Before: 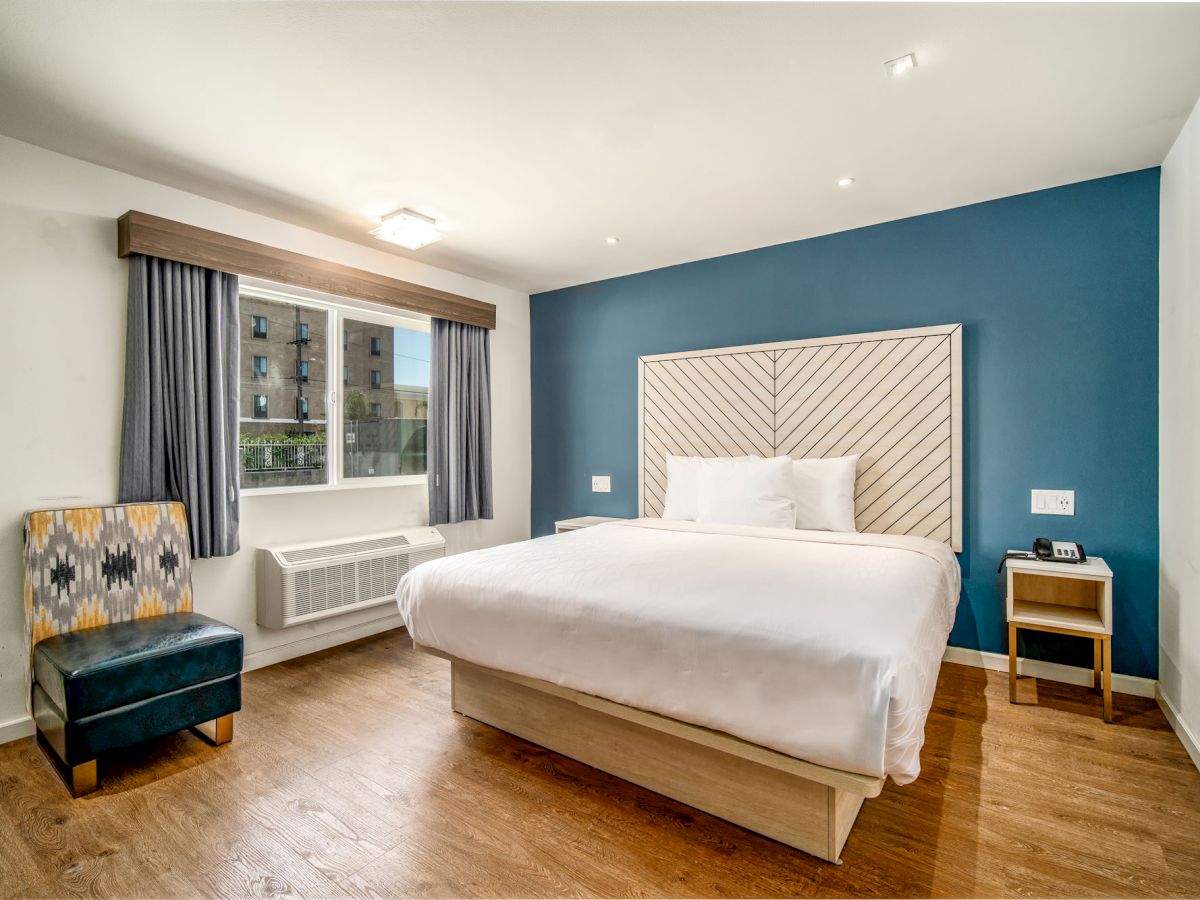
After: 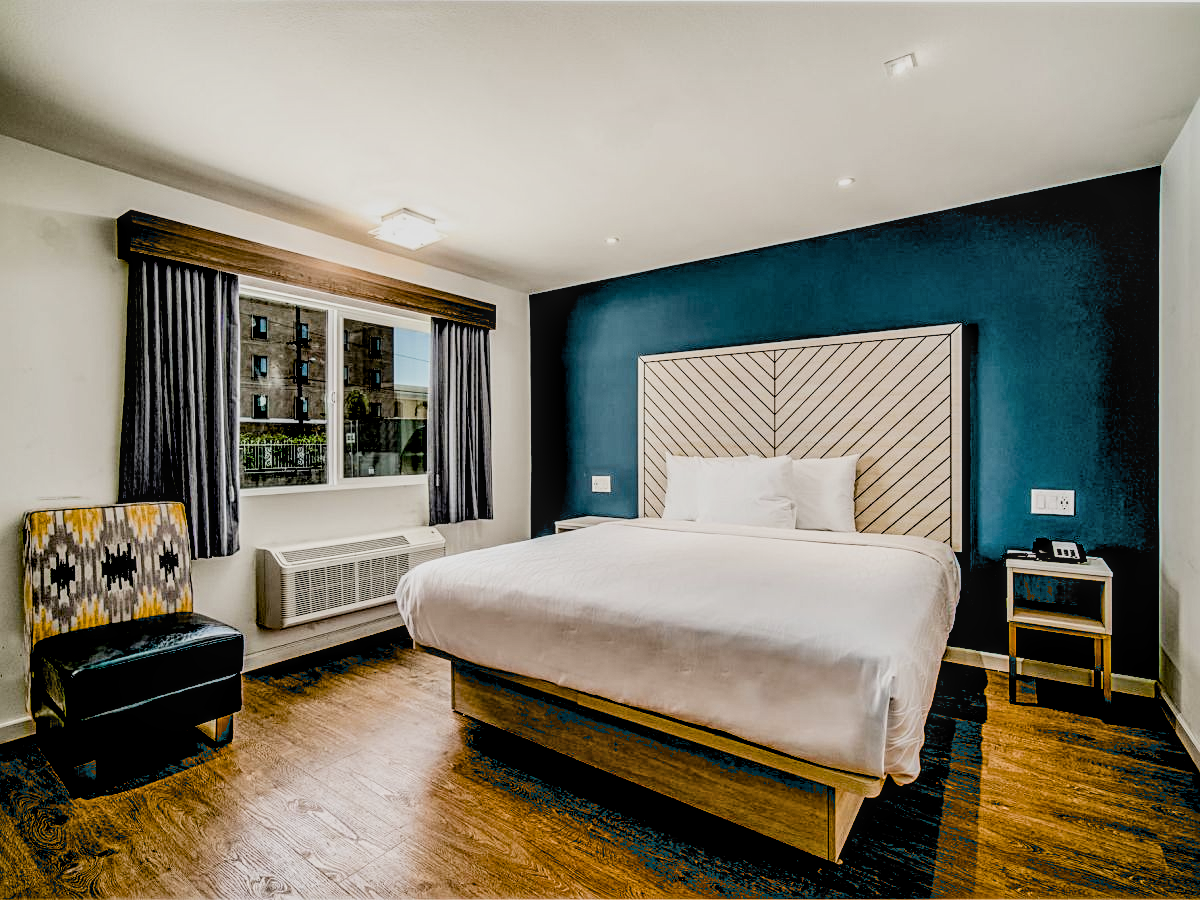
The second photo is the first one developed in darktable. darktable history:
filmic rgb: black relative exposure -5 EV, hardness 2.88, contrast 1.3, highlights saturation mix -30%
sharpen: radius 2.167, amount 0.381, threshold 0
local contrast: on, module defaults
exposure: black level correction 0.1, exposure -0.092 EV, compensate highlight preservation false
